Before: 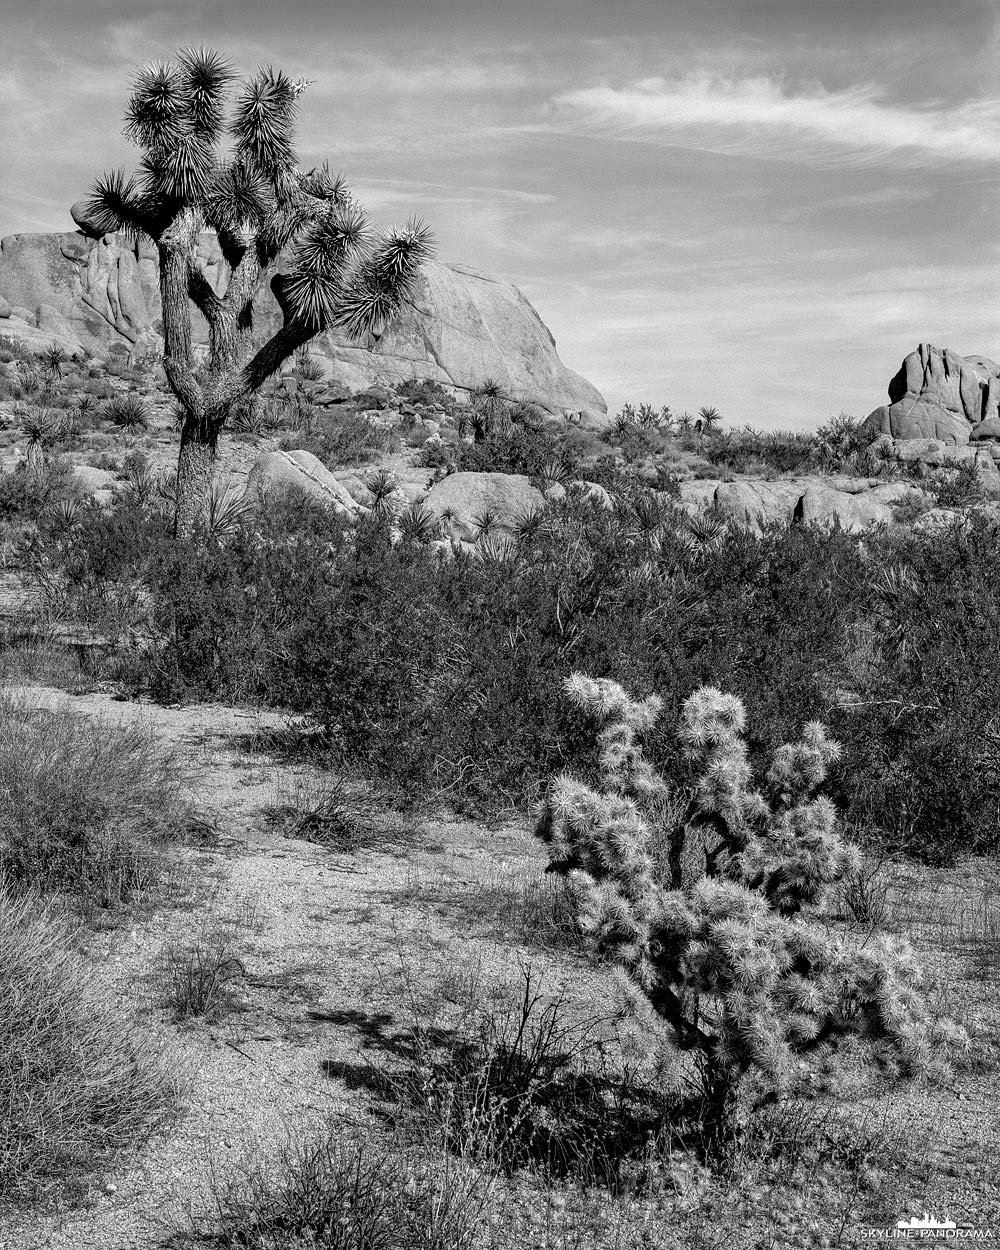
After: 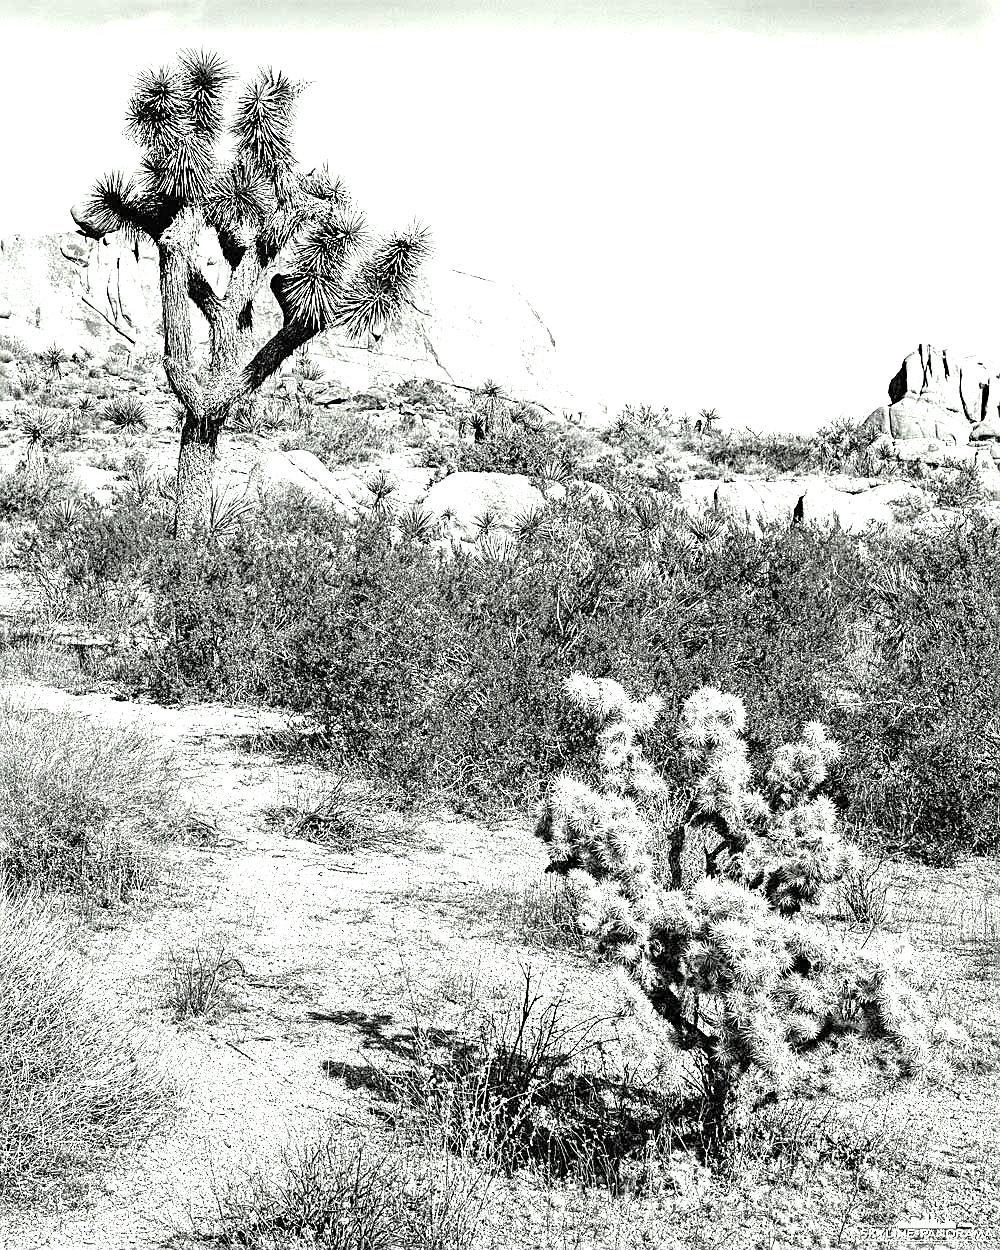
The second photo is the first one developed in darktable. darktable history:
color correction: highlights a* -4.61, highlights b* 5.04, saturation 0.943
exposure: black level correction 0, exposure 1.974 EV, compensate highlight preservation false
sharpen: on, module defaults
